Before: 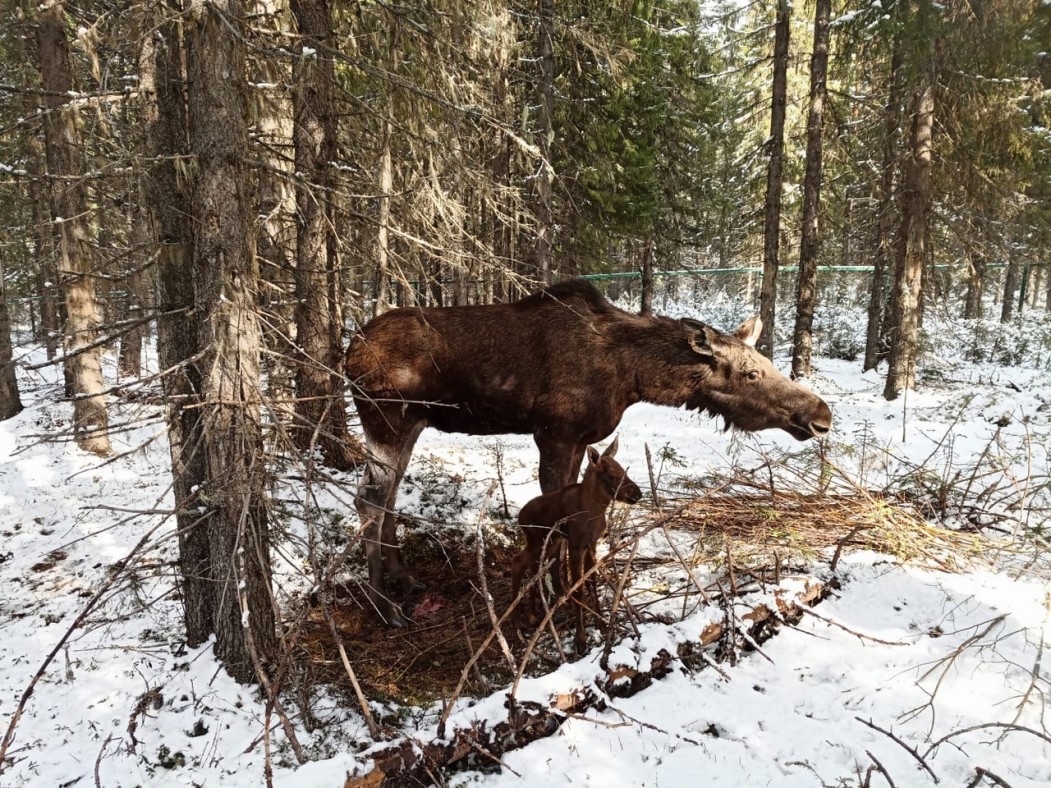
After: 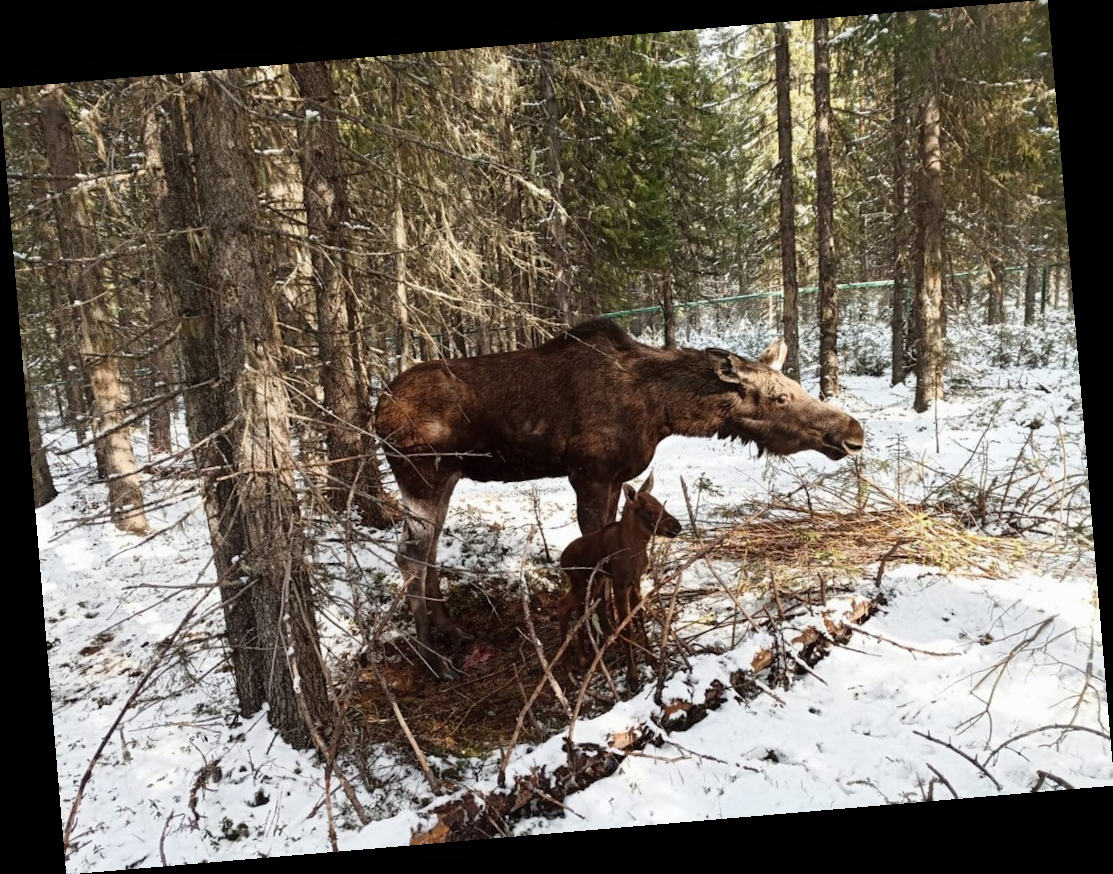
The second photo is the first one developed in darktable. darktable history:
rotate and perspective: rotation -4.86°, automatic cropping off
contrast equalizer: y [[0.5, 0.5, 0.478, 0.5, 0.5, 0.5], [0.5 ×6], [0.5 ×6], [0 ×6], [0 ×6]]
